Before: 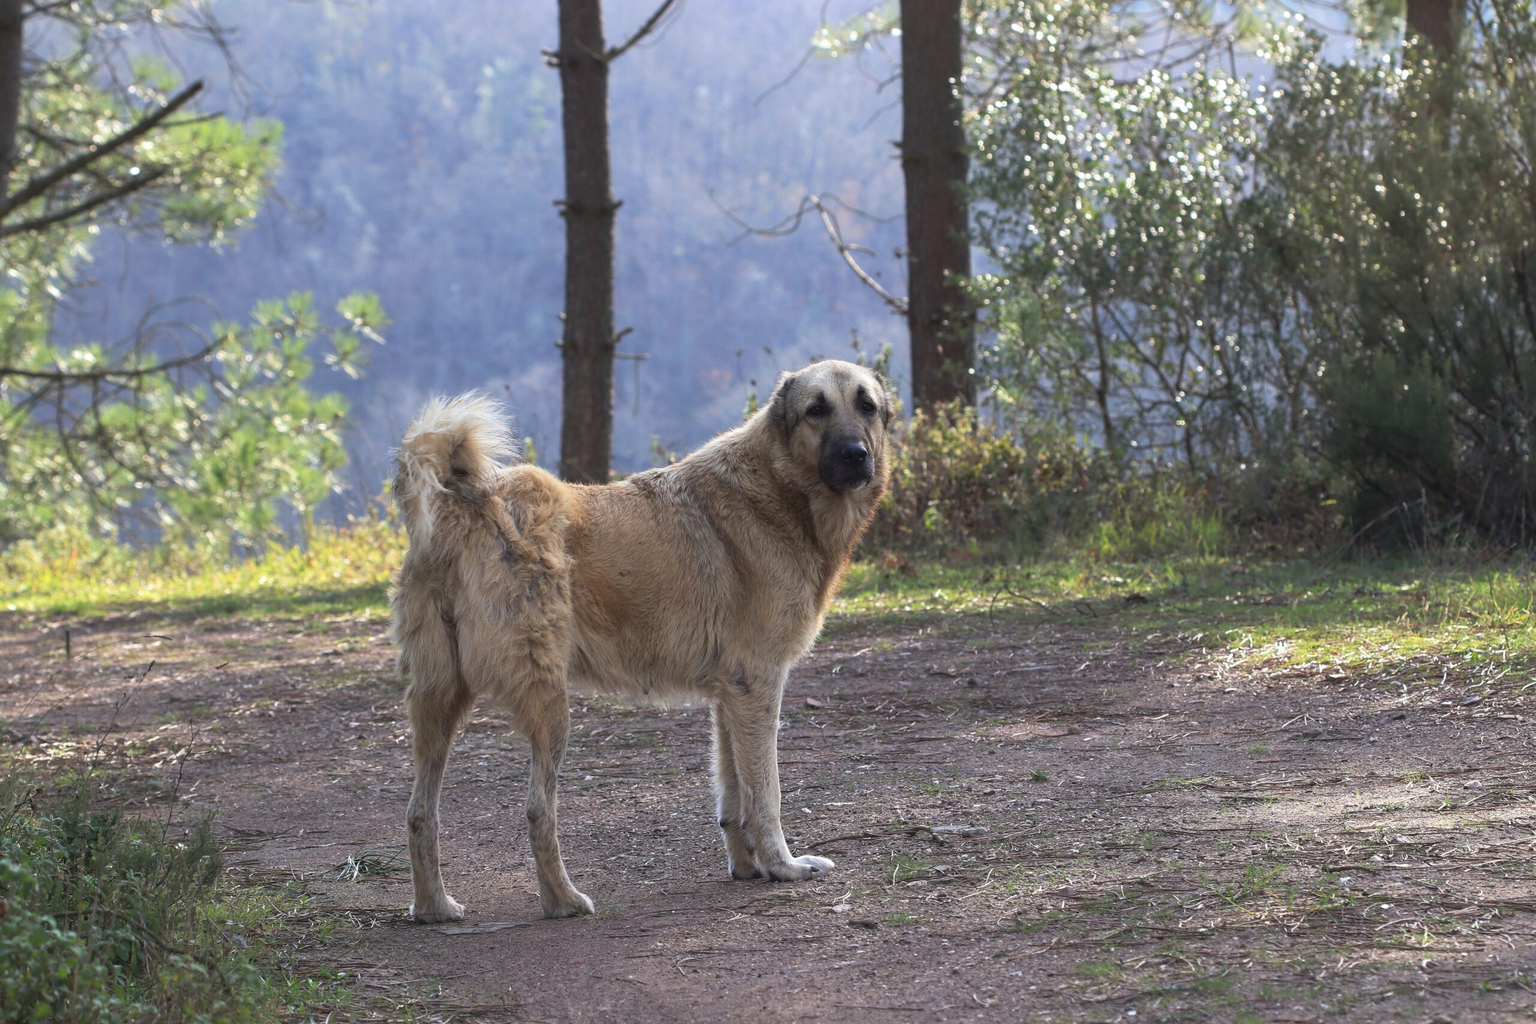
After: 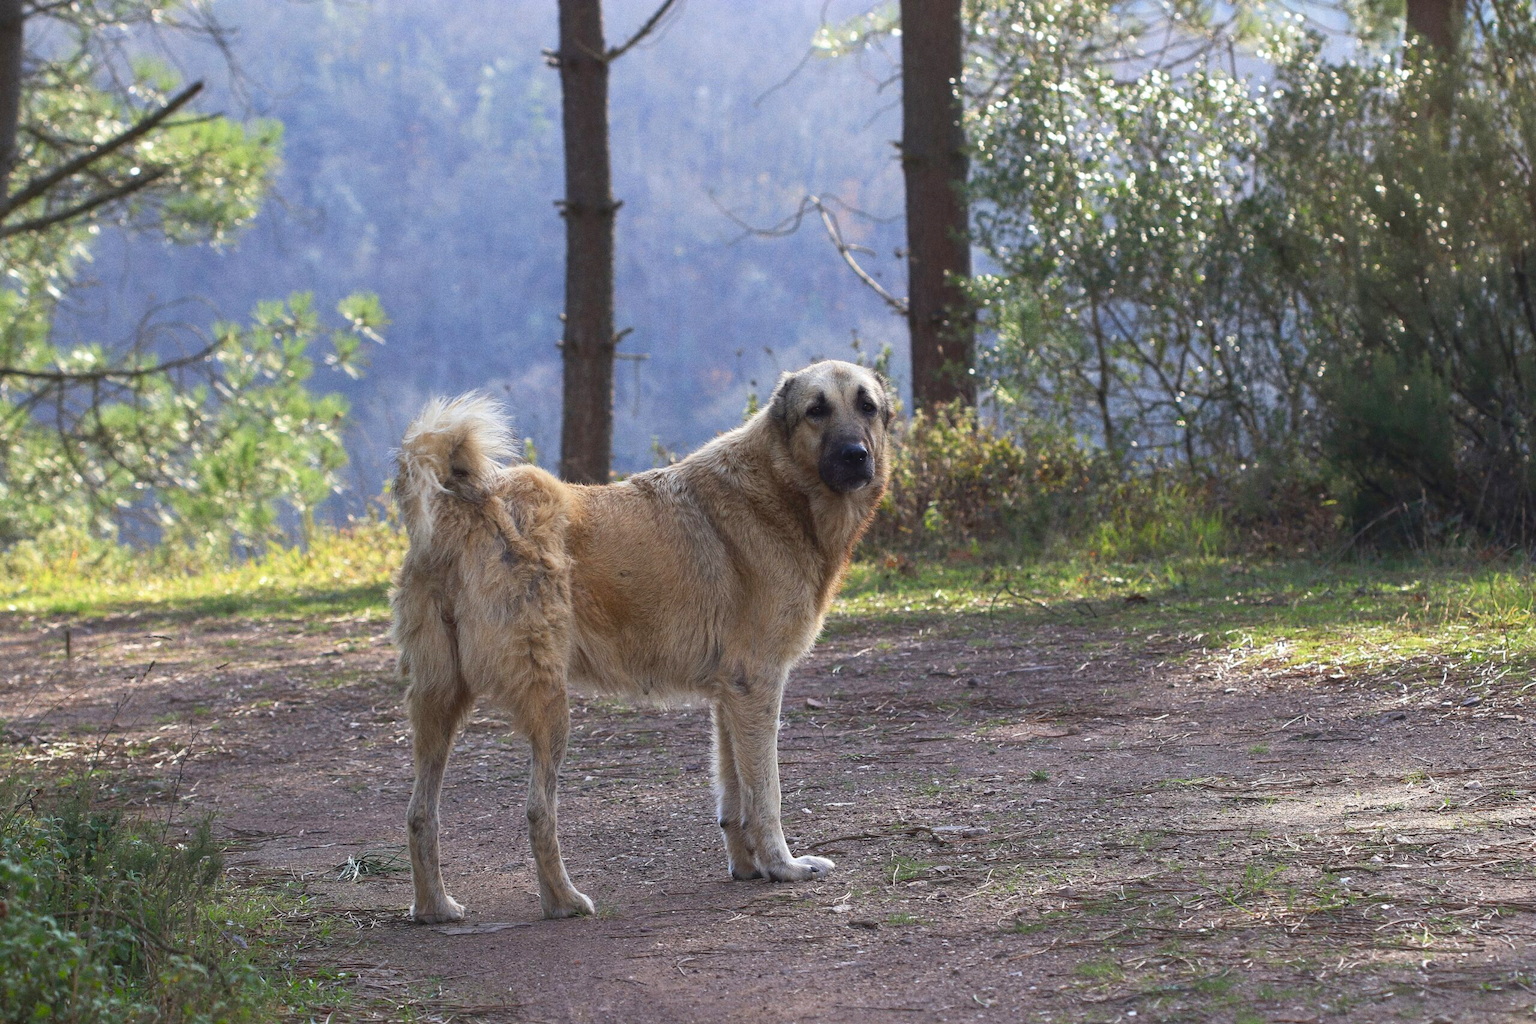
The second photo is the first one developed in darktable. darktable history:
color balance rgb: perceptual saturation grading › global saturation 20%, perceptual saturation grading › highlights -25%, perceptual saturation grading › shadows 25%
grain: coarseness 3.21 ISO
